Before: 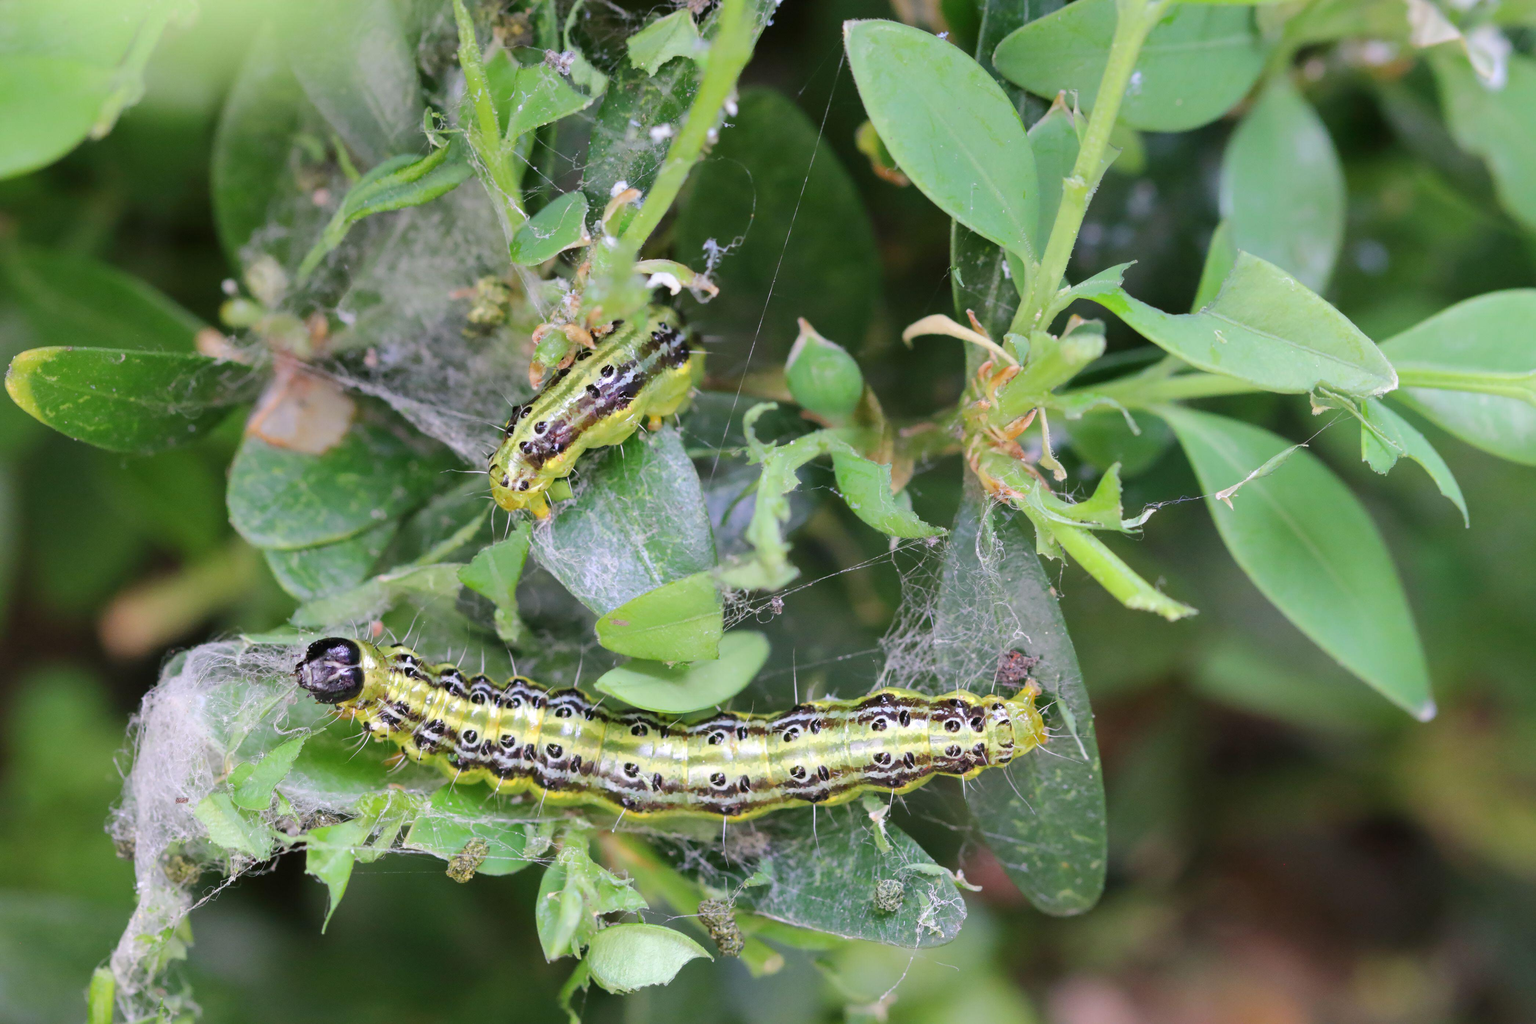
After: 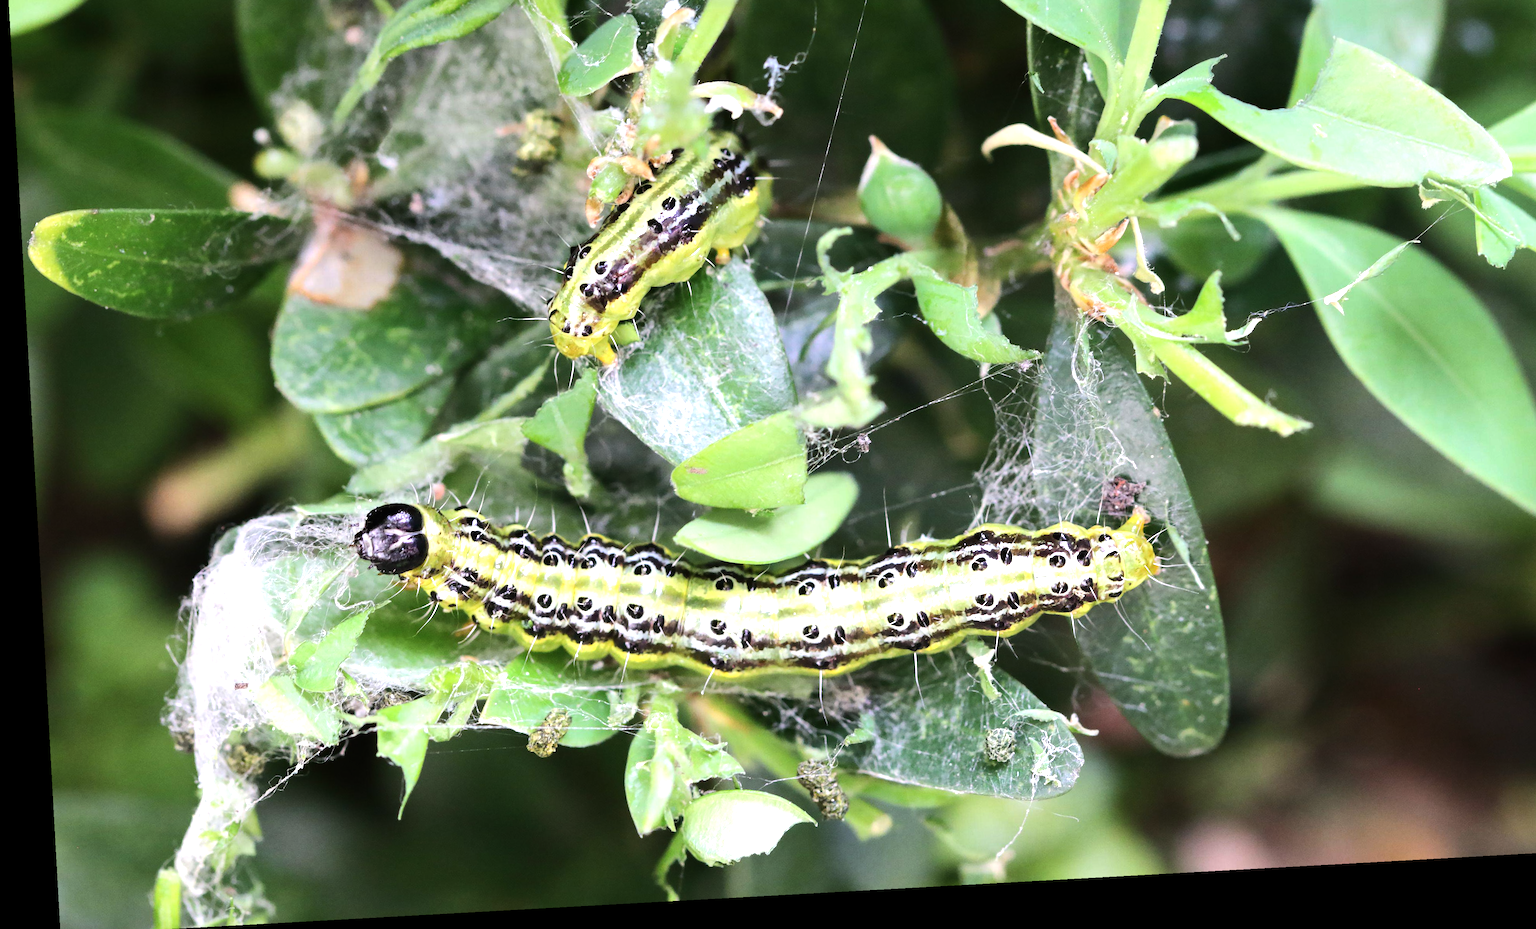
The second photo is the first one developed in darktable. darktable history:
tone equalizer: -8 EV -1.08 EV, -7 EV -1.01 EV, -6 EV -0.867 EV, -5 EV -0.578 EV, -3 EV 0.578 EV, -2 EV 0.867 EV, -1 EV 1.01 EV, +0 EV 1.08 EV, edges refinement/feathering 500, mask exposure compensation -1.57 EV, preserve details no
crop: top 20.916%, right 9.437%, bottom 0.316%
rotate and perspective: rotation -3.18°, automatic cropping off
contrast brightness saturation: saturation -0.05
